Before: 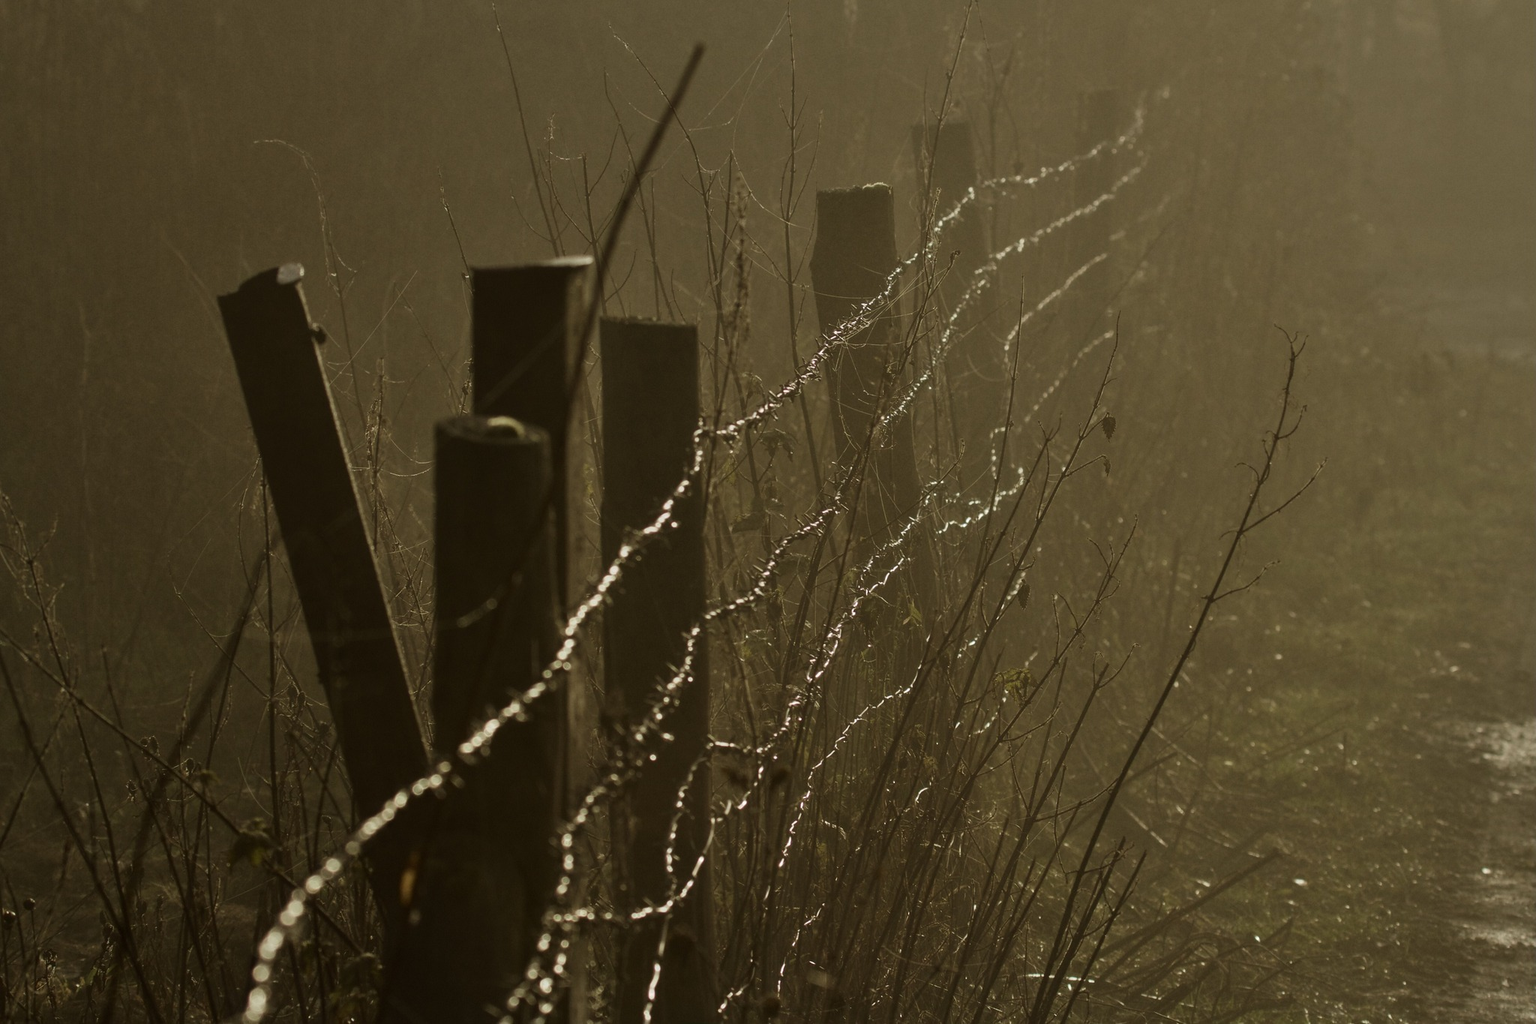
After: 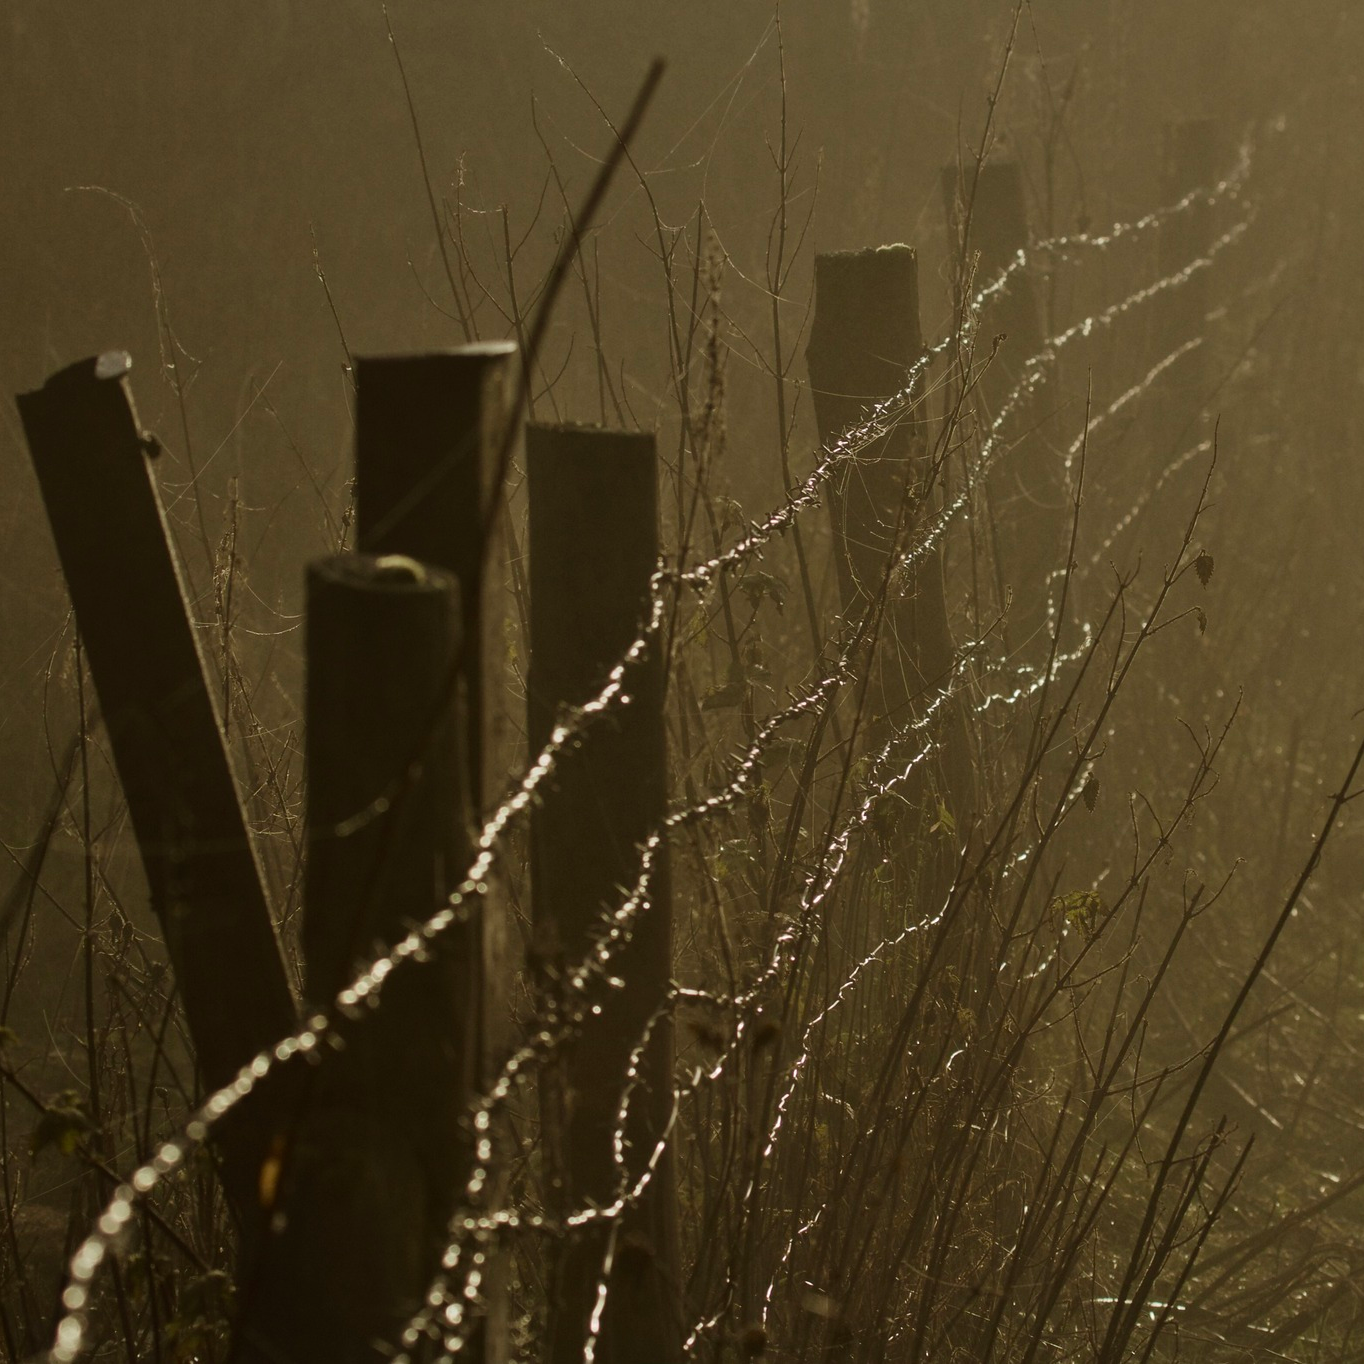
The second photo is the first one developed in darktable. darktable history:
crop and rotate: left 13.402%, right 19.952%
